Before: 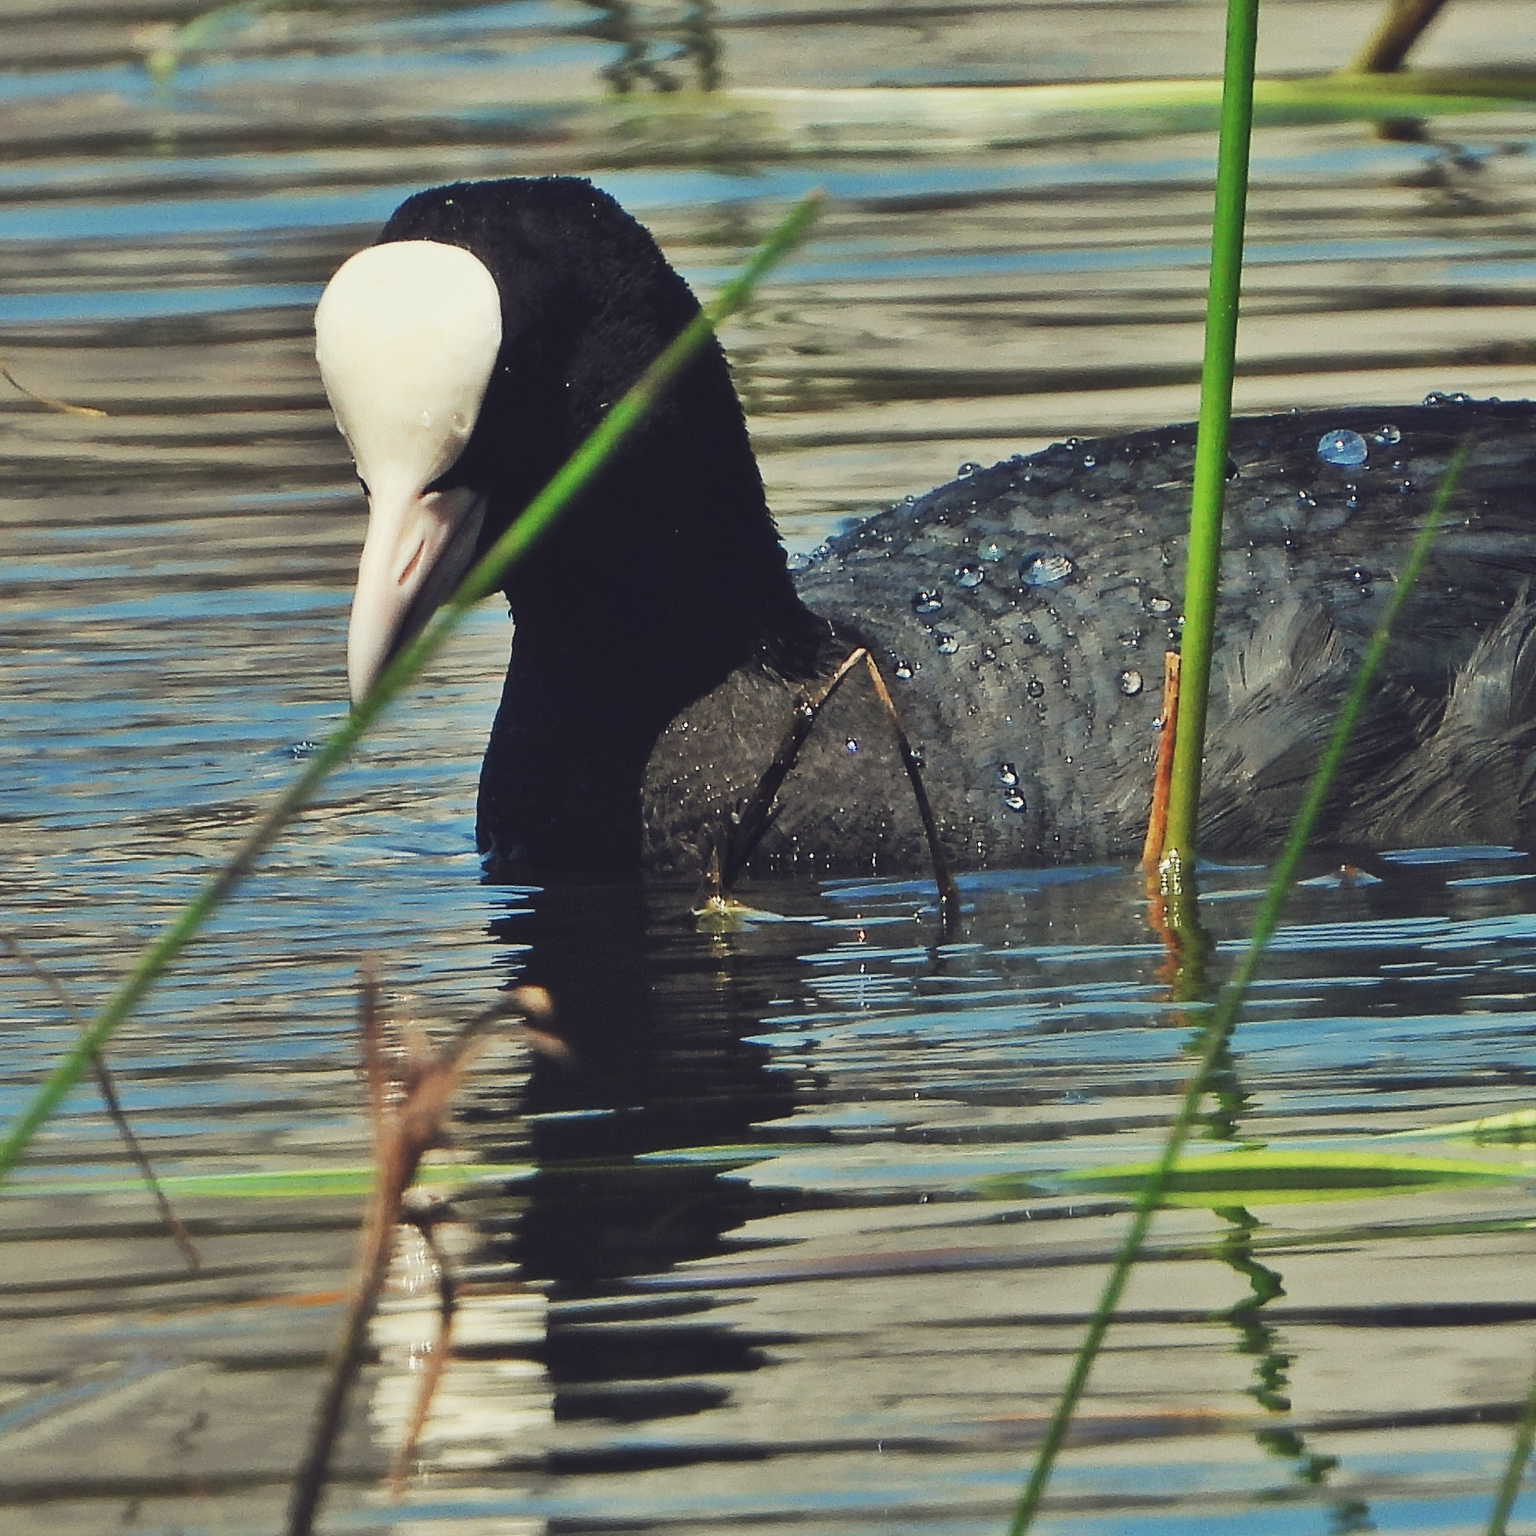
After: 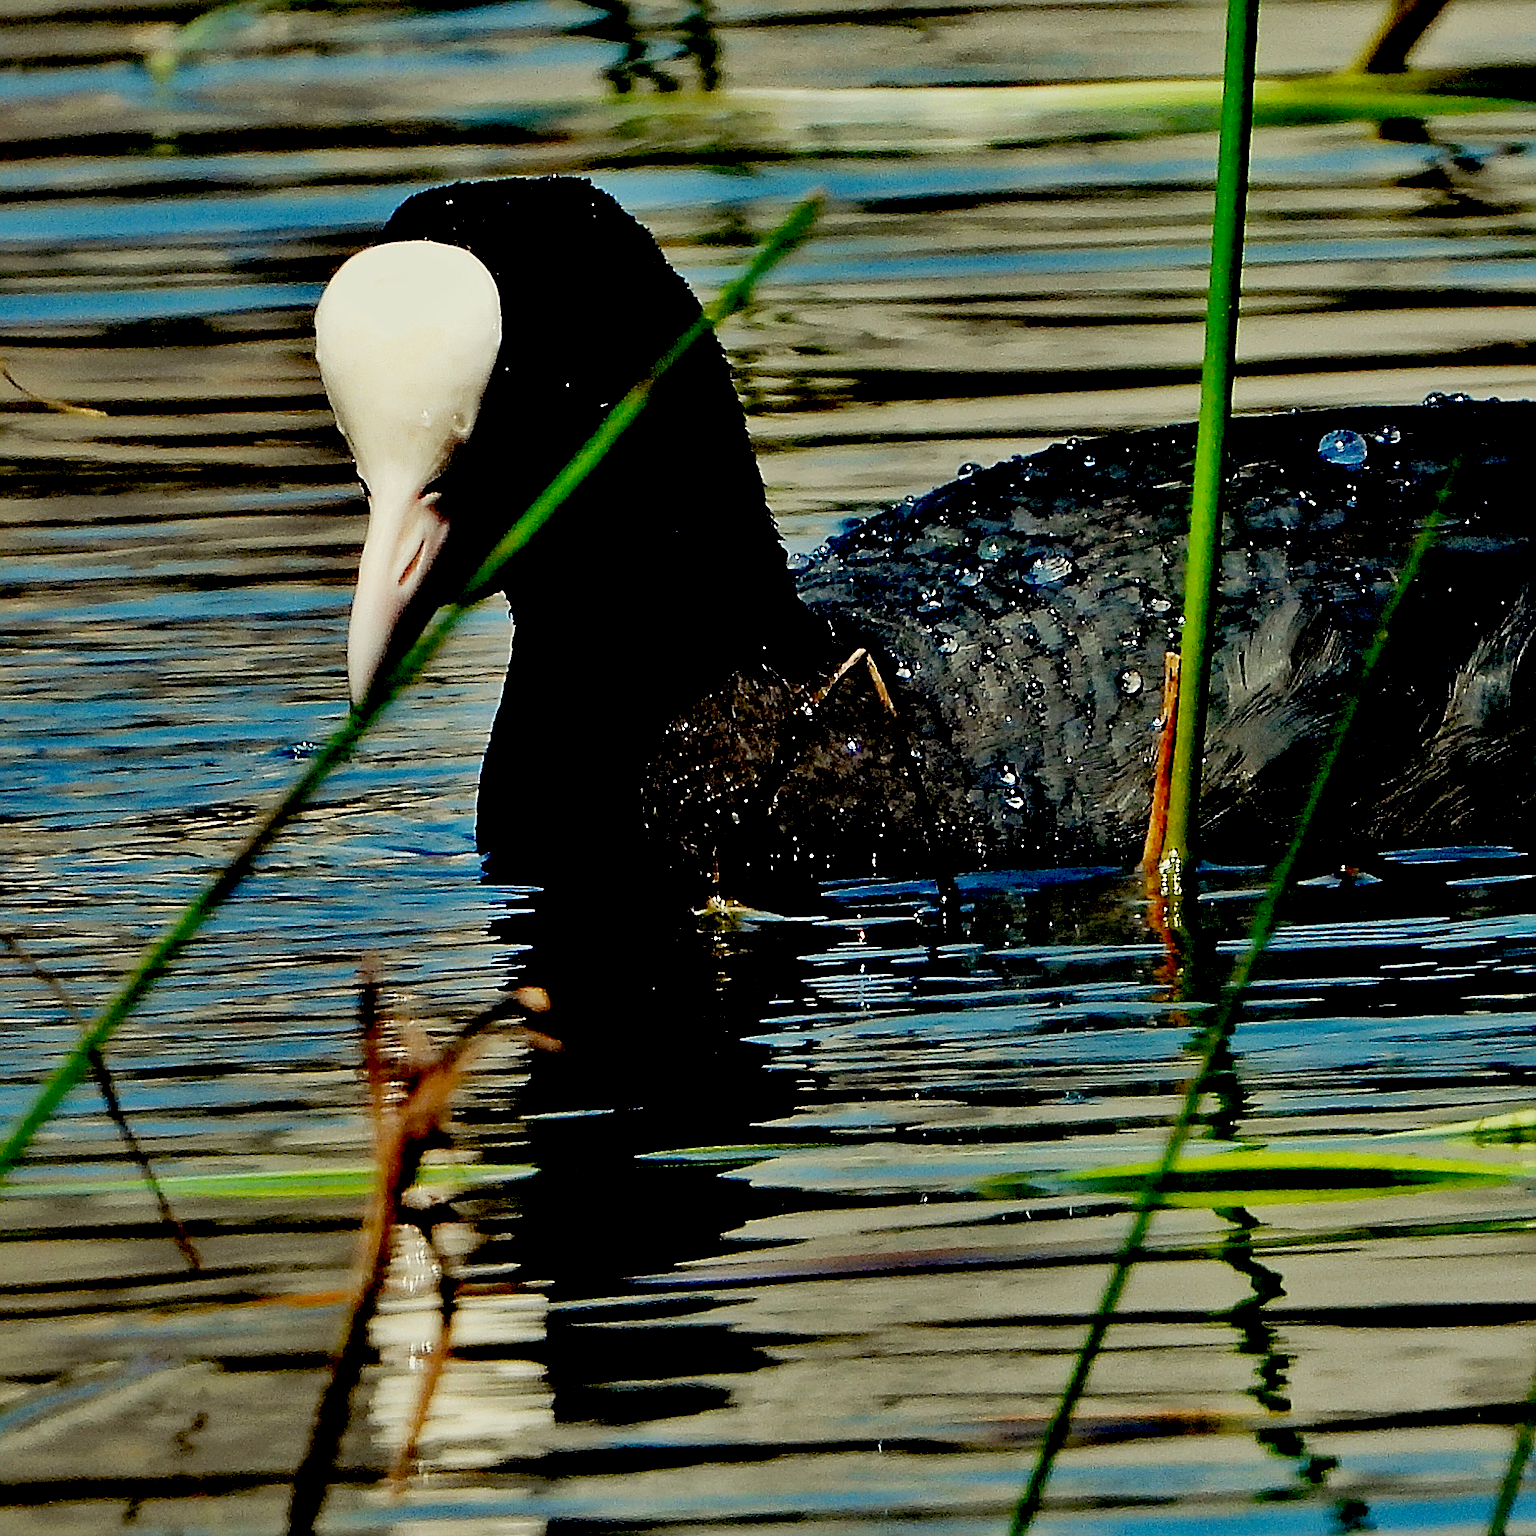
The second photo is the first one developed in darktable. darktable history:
sharpen: on, module defaults
exposure: black level correction 0.1, exposure -0.092 EV, compensate highlight preservation false
